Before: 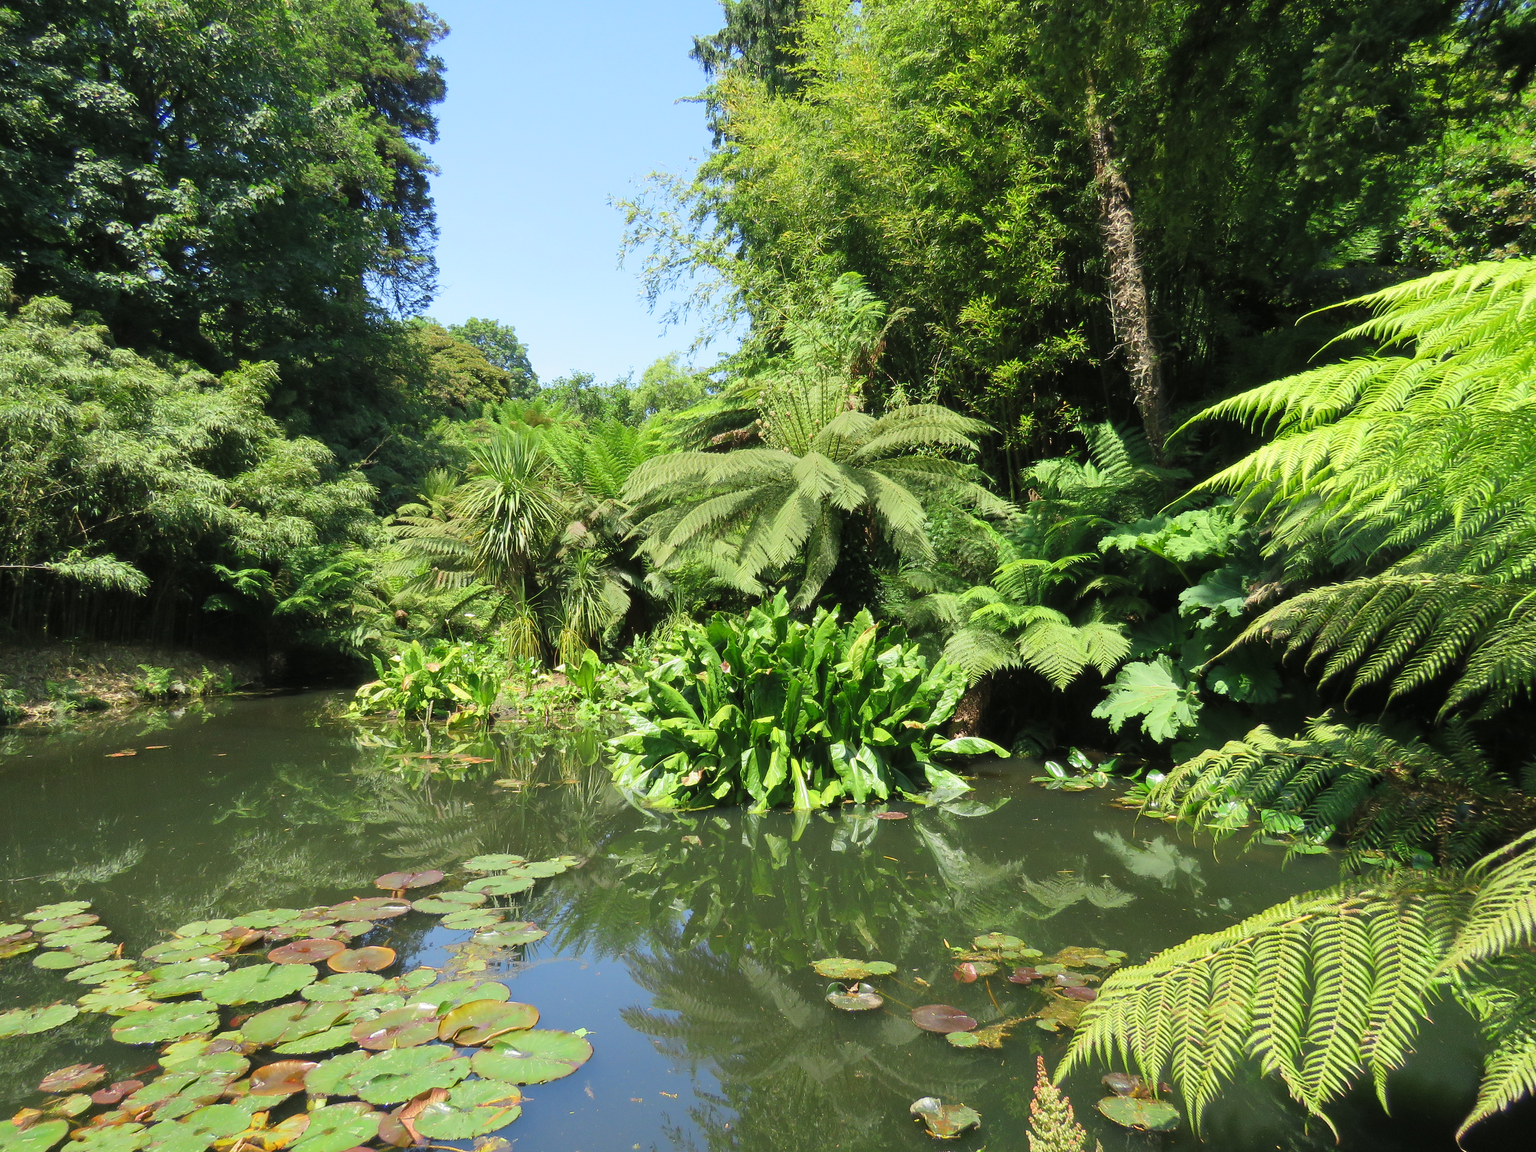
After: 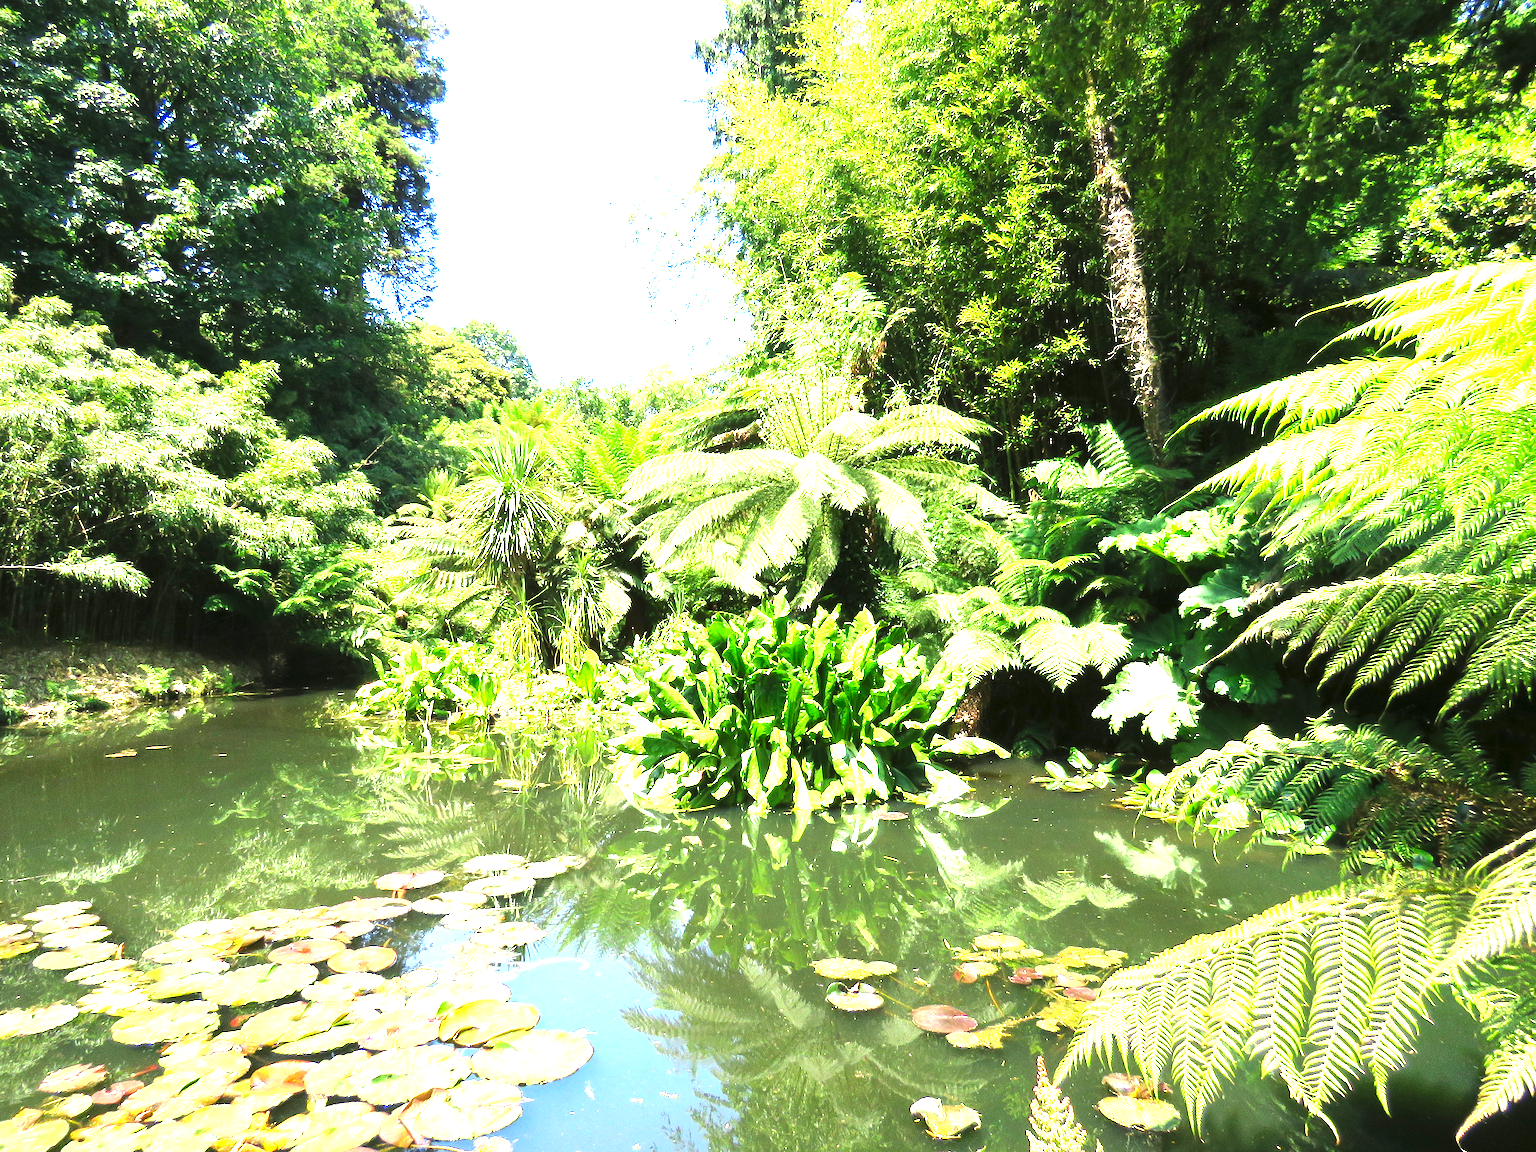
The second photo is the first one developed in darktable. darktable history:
exposure: black level correction 0, exposure 1.997 EV, compensate exposure bias true, compensate highlight preservation false
contrast brightness saturation: contrast 0.065, brightness -0.144, saturation 0.107
